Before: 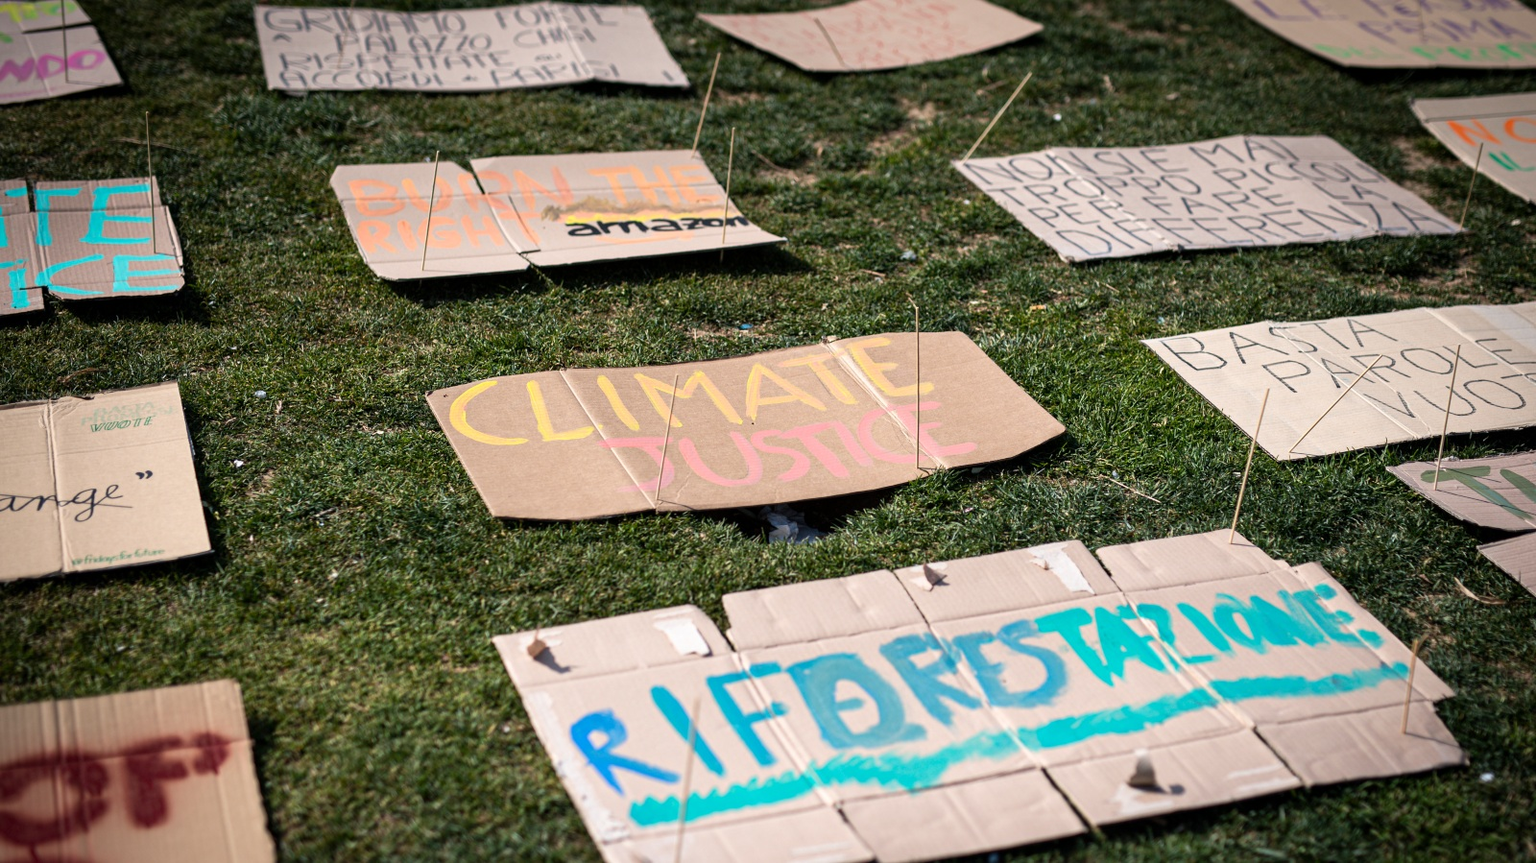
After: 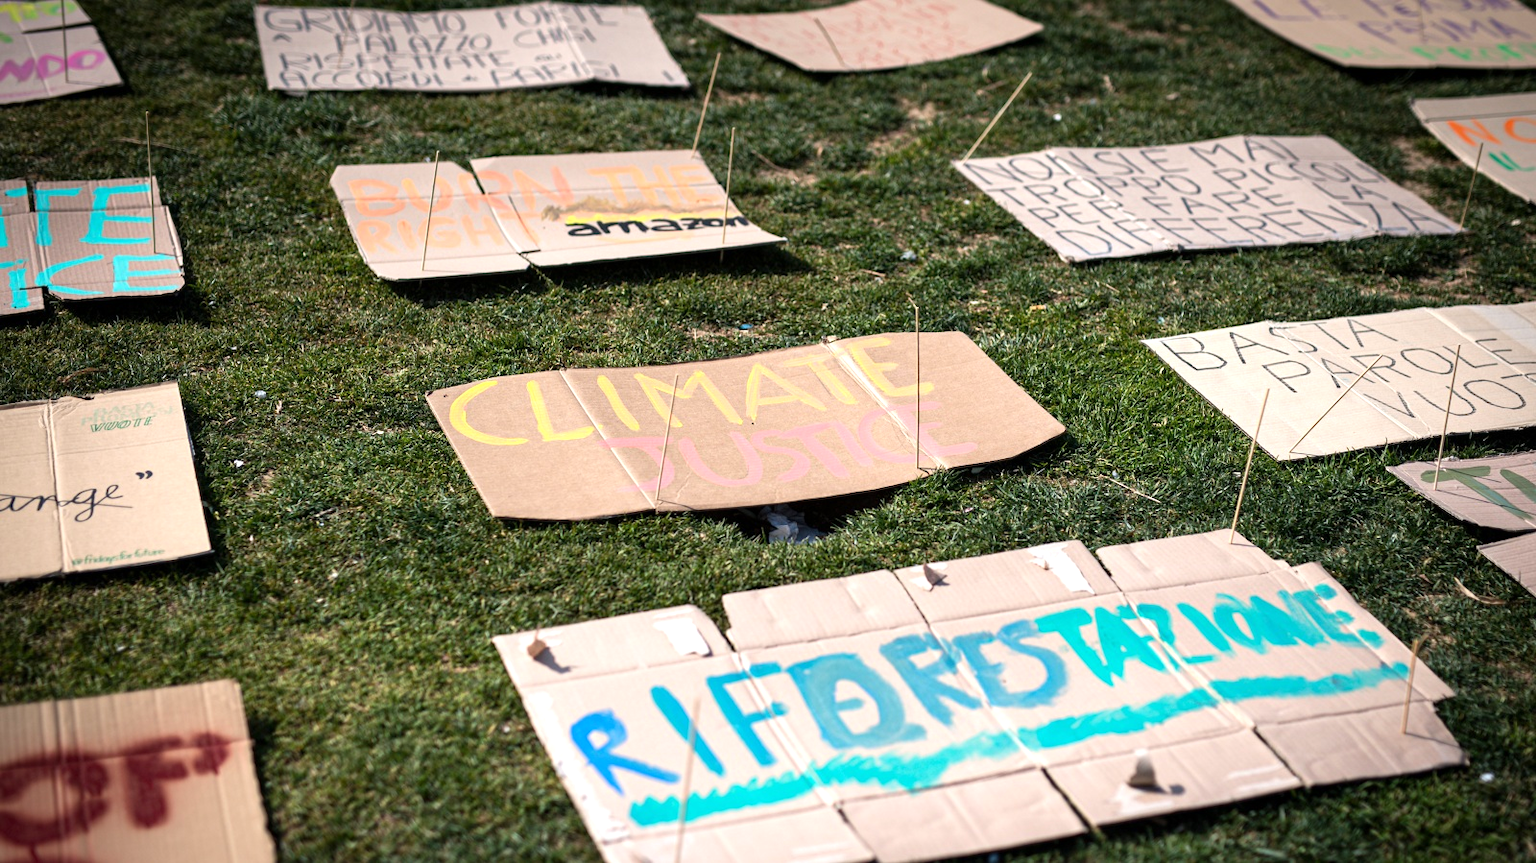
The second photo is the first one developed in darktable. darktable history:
exposure: exposure 0.361 EV, compensate highlight preservation false
